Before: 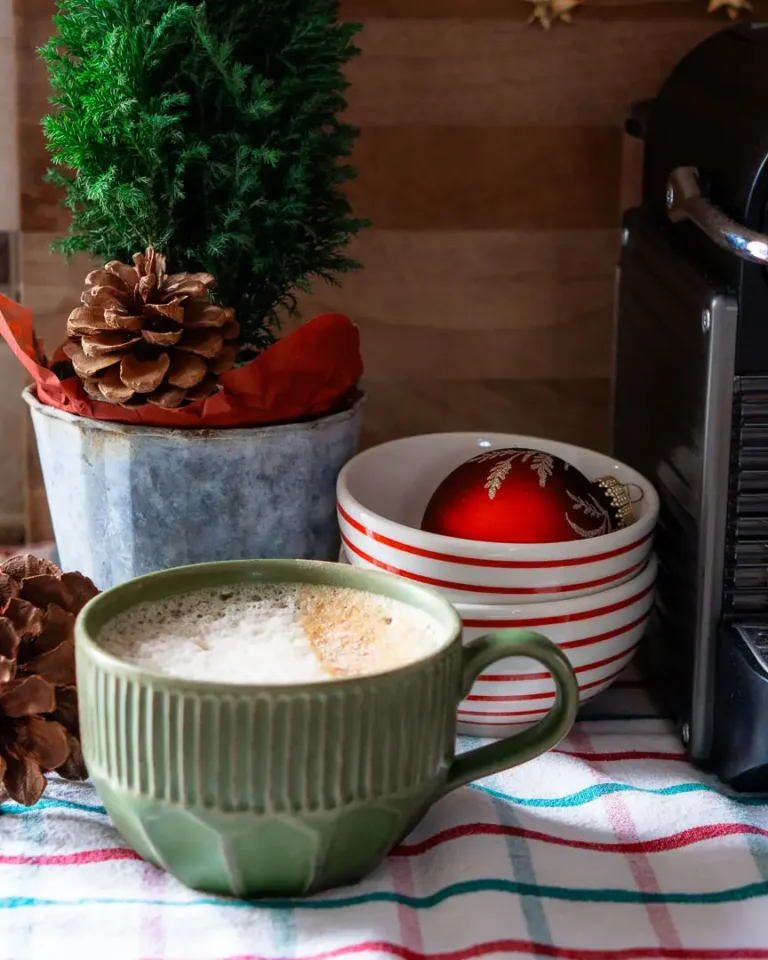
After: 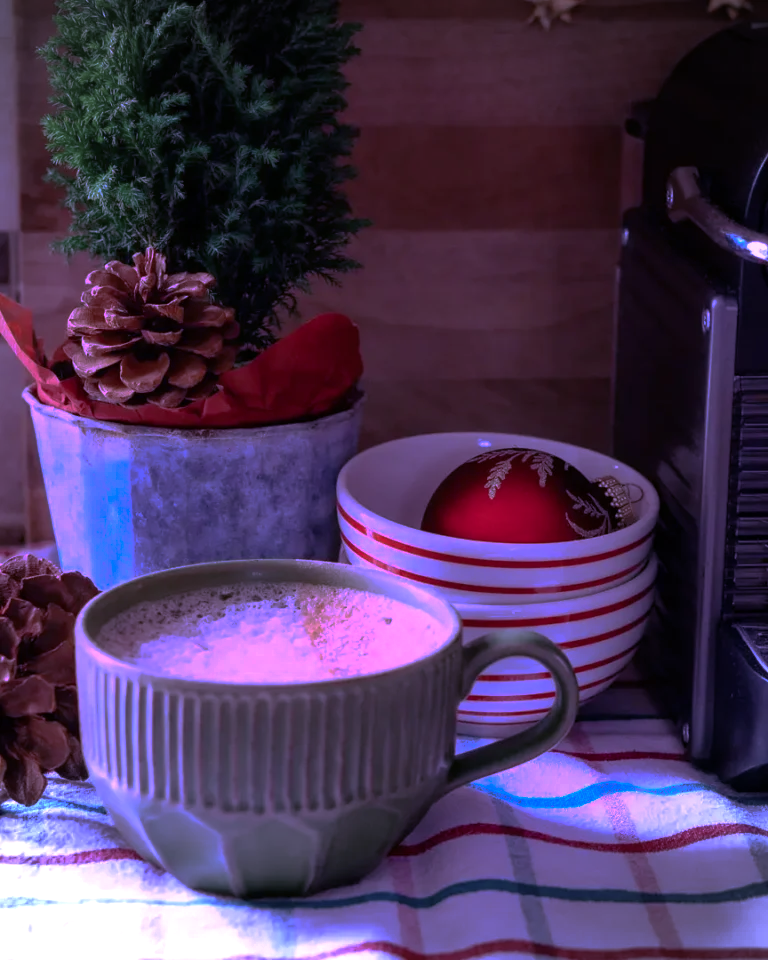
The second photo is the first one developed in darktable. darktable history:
exposure: compensate highlight preservation false
vignetting: on, module defaults
base curve: curves: ch0 [(0, 0) (0.826, 0.587) (1, 1)], preserve colors none
color calibration: illuminant custom, x 0.379, y 0.48, temperature 4440.42 K
